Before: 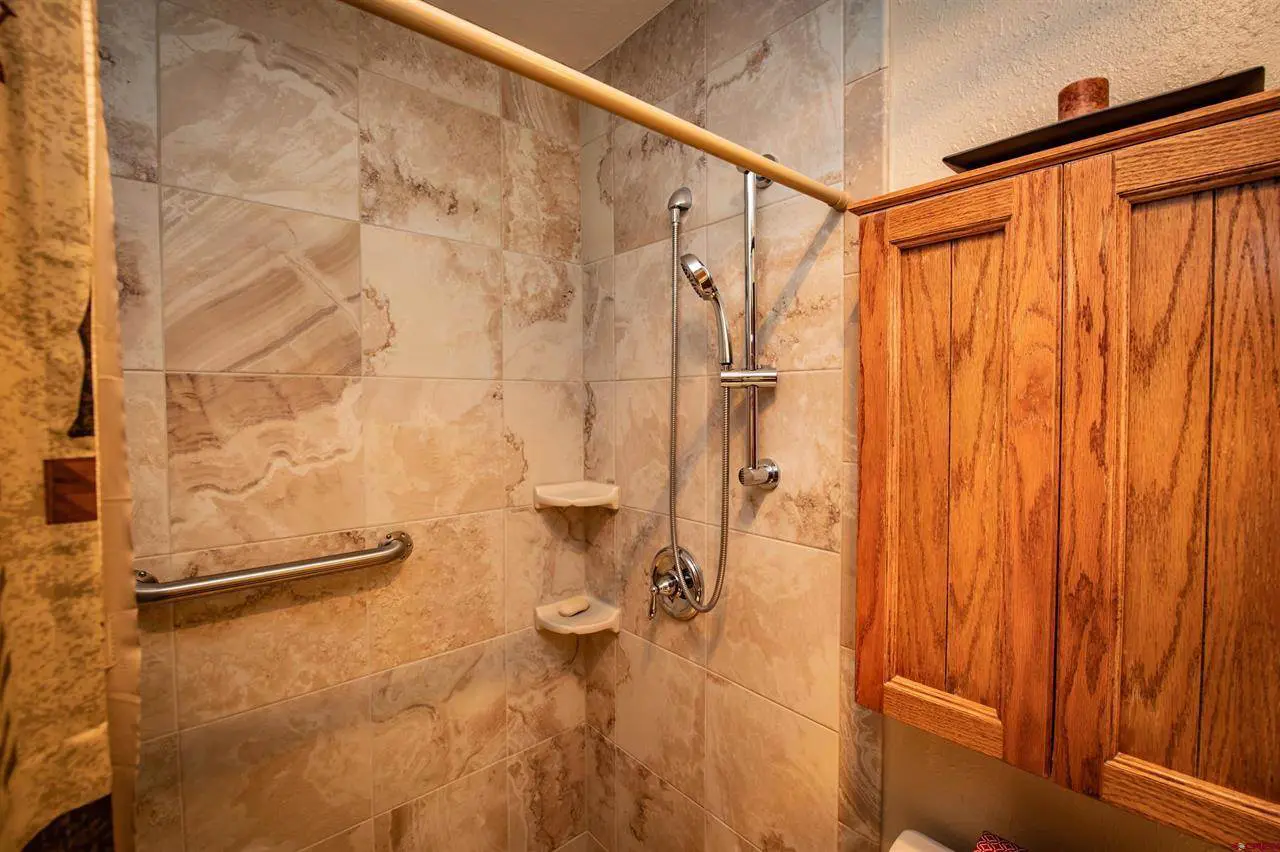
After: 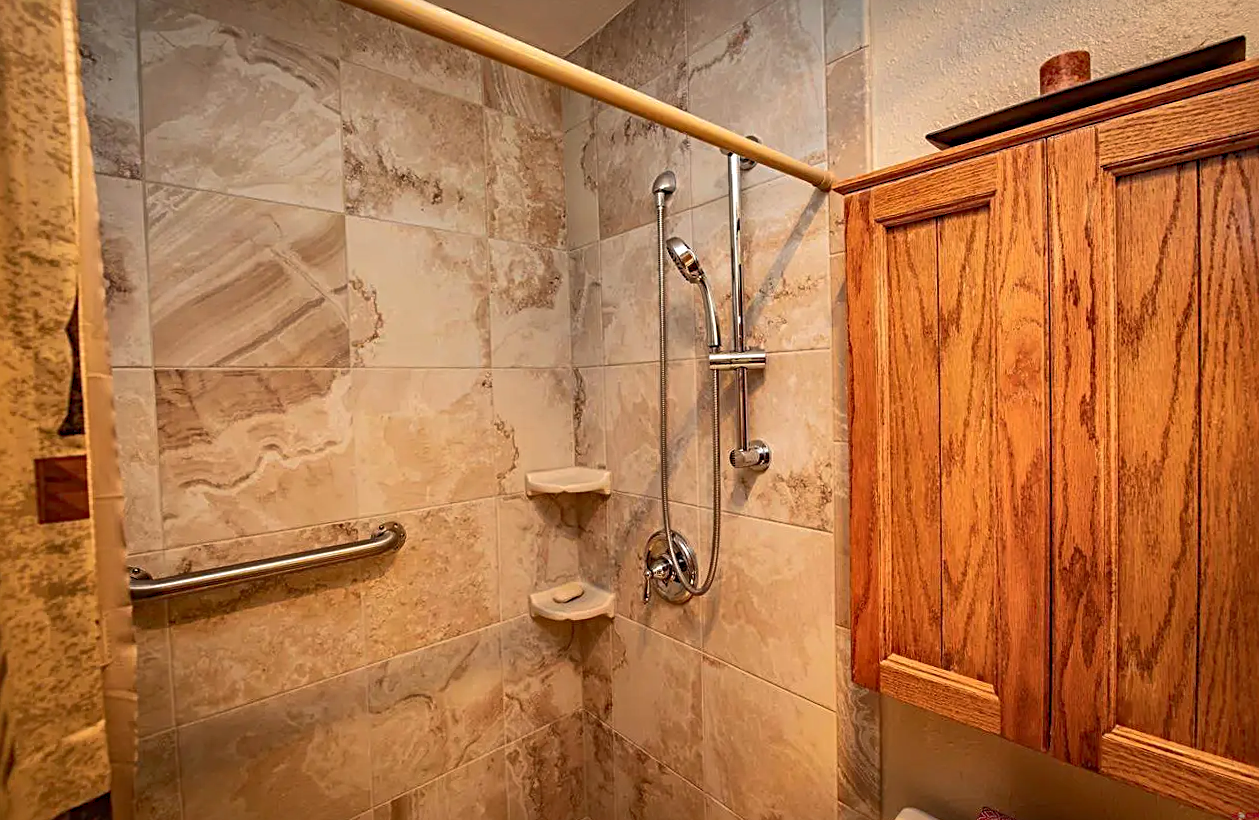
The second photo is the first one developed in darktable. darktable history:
contrast brightness saturation: contrast 0.14
rotate and perspective: rotation -1.42°, crop left 0.016, crop right 0.984, crop top 0.035, crop bottom 0.965
sharpen: radius 3.119
shadows and highlights: on, module defaults
